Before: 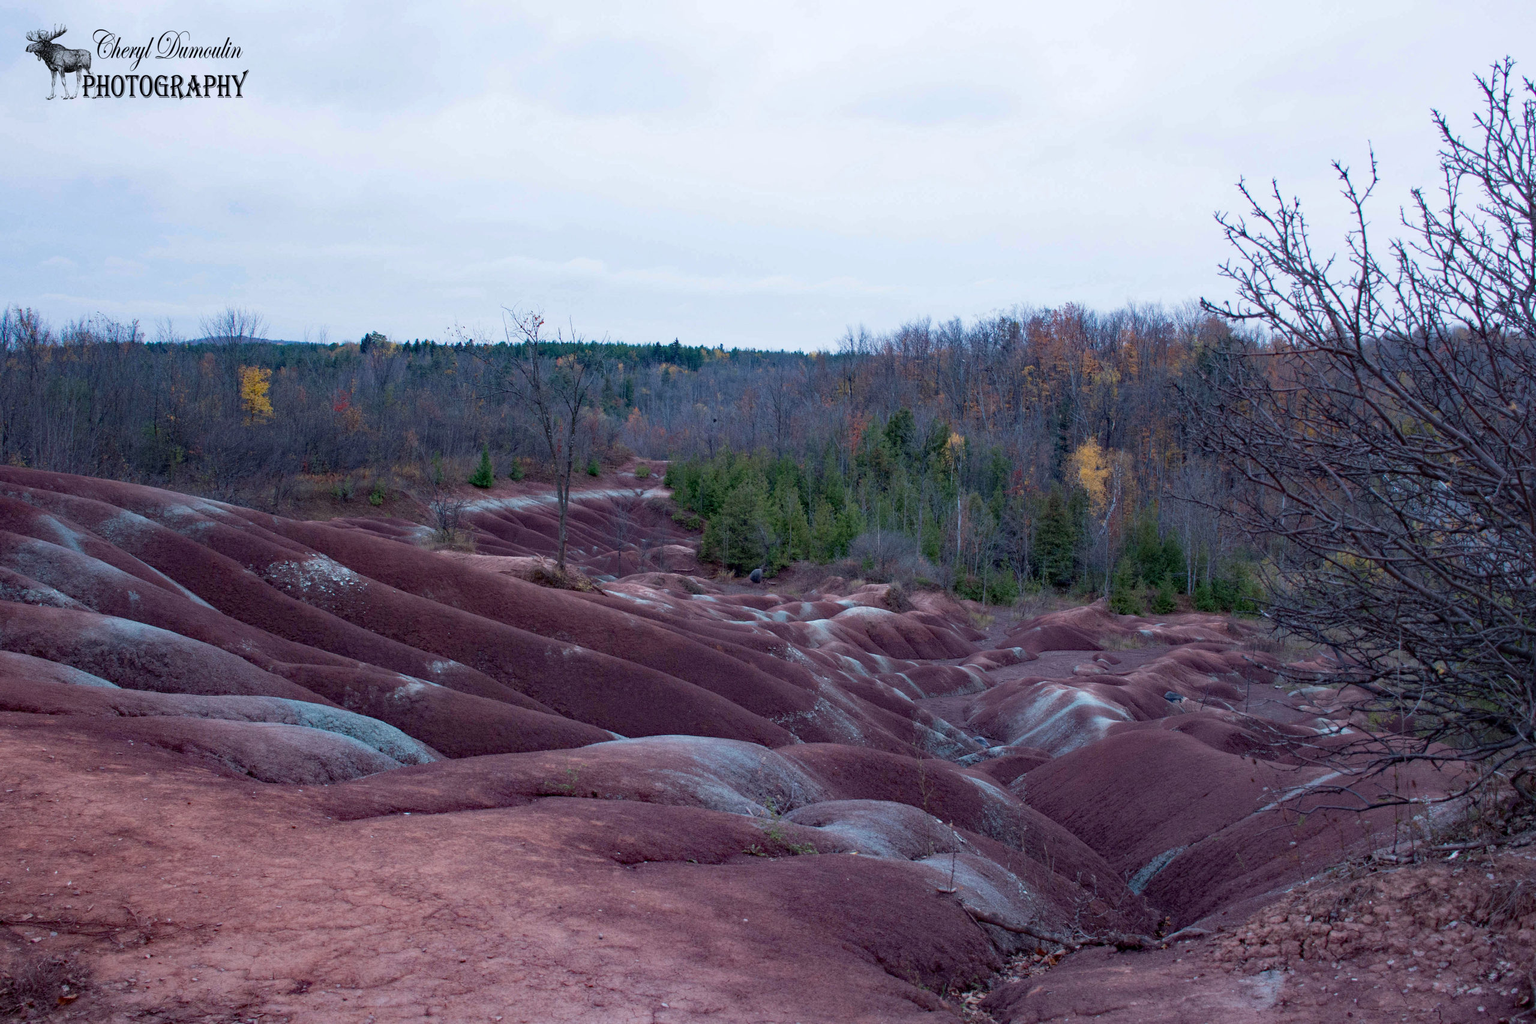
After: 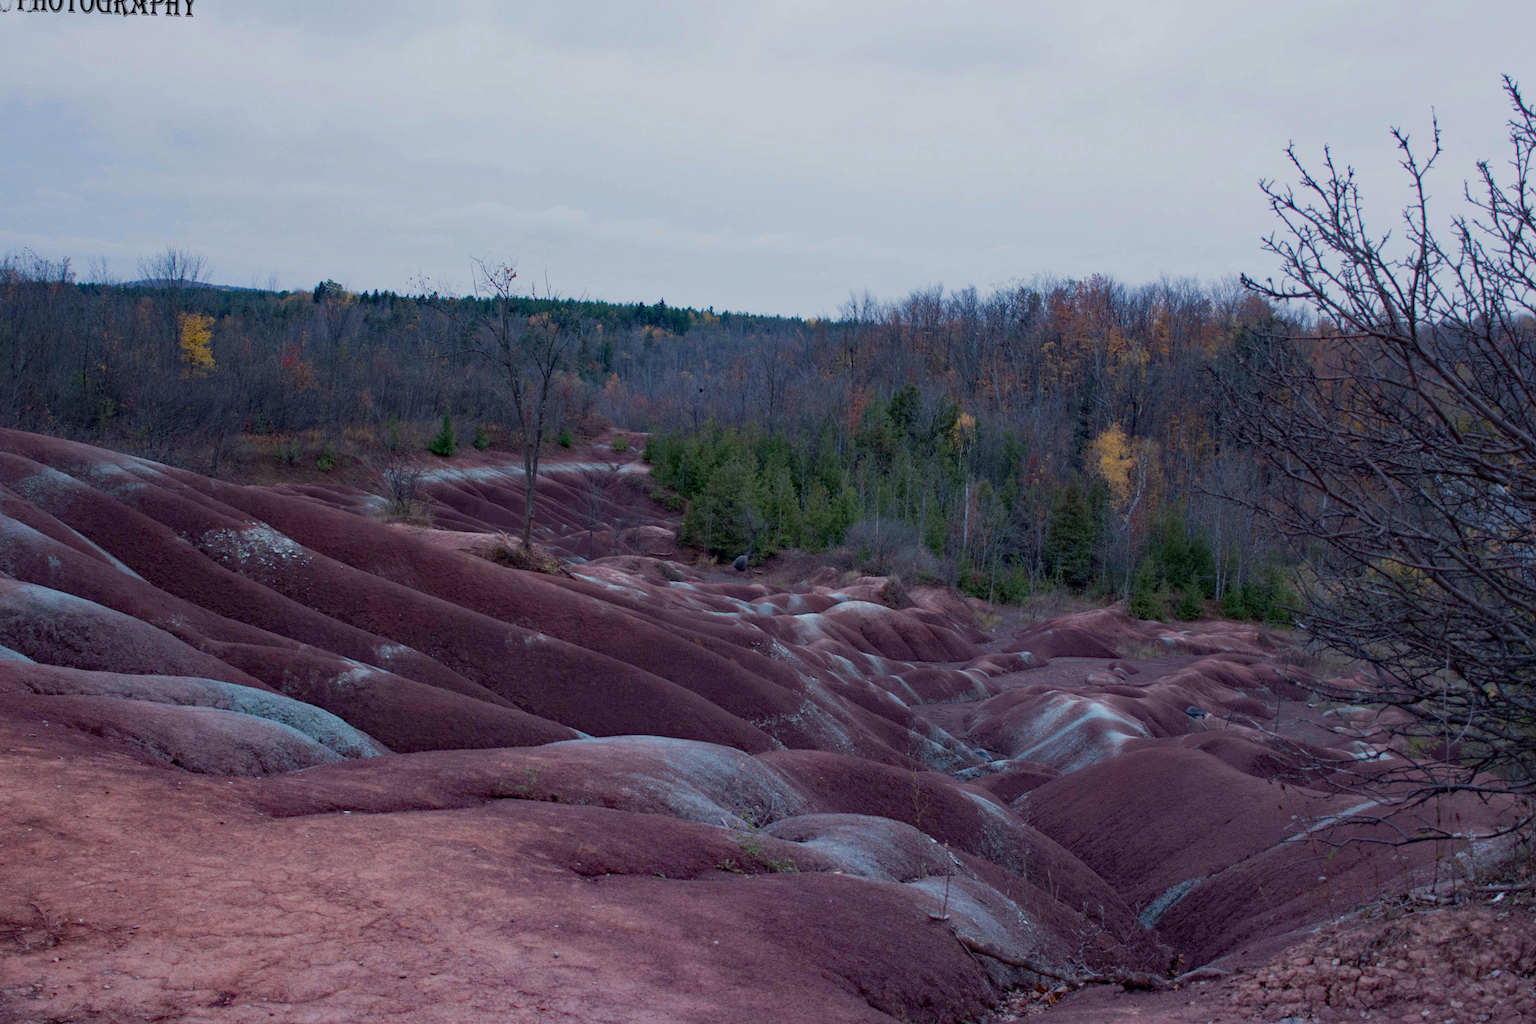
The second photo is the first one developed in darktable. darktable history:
graduated density: rotation 5.63°, offset 76.9
crop and rotate: angle -1.96°, left 3.097%, top 4.154%, right 1.586%, bottom 0.529%
